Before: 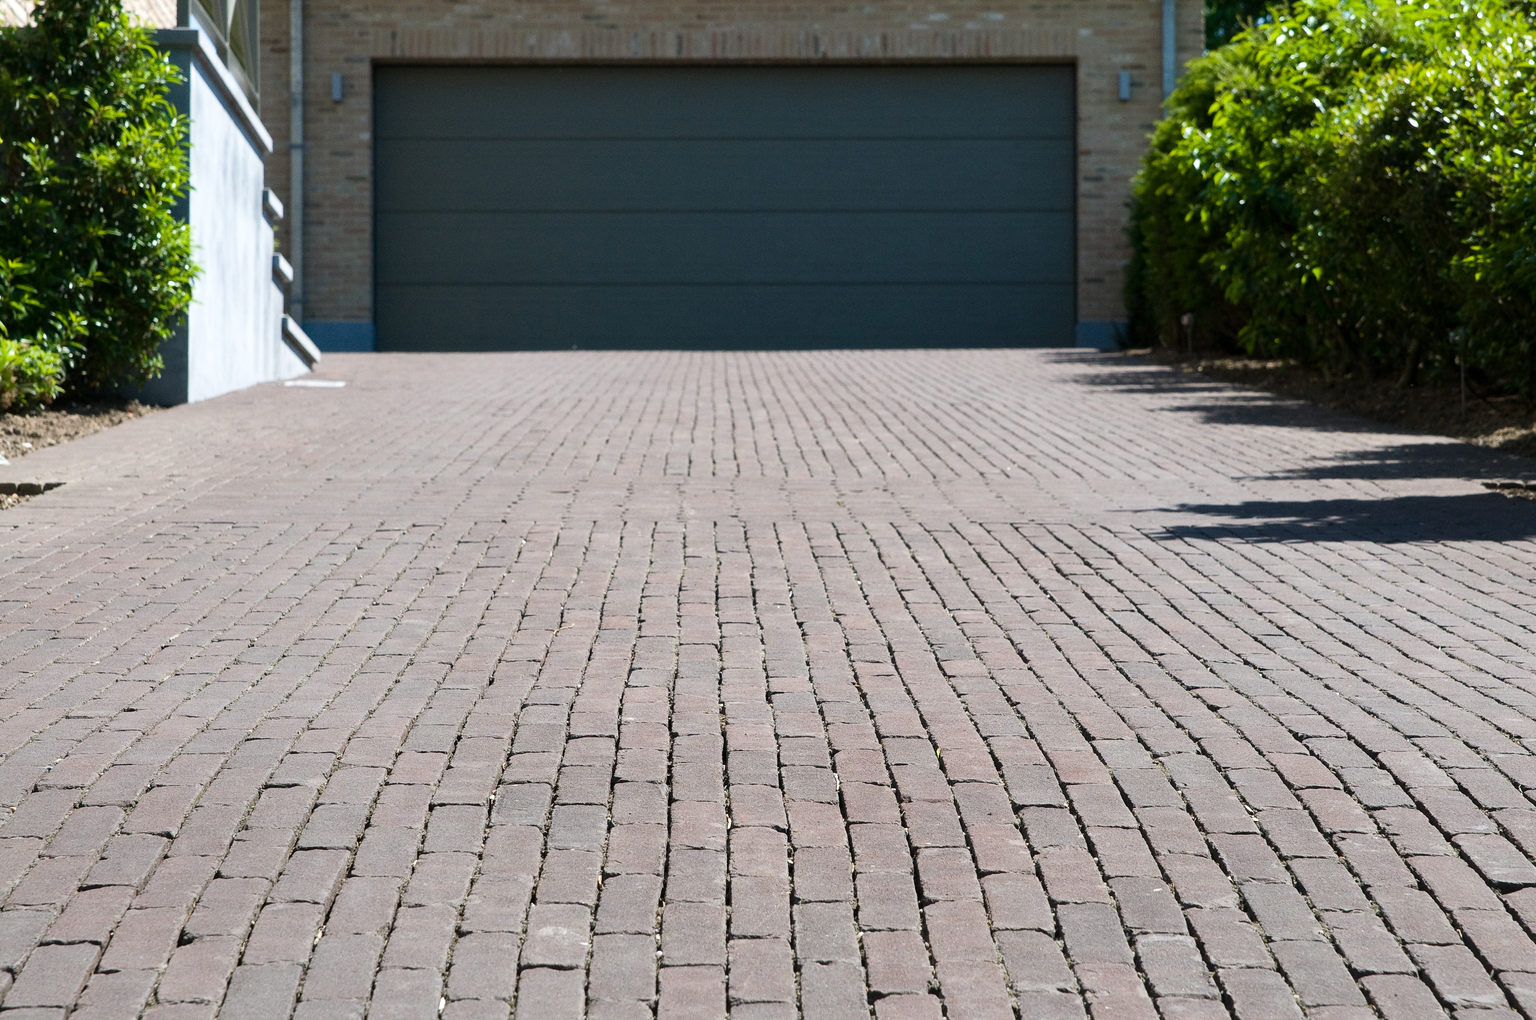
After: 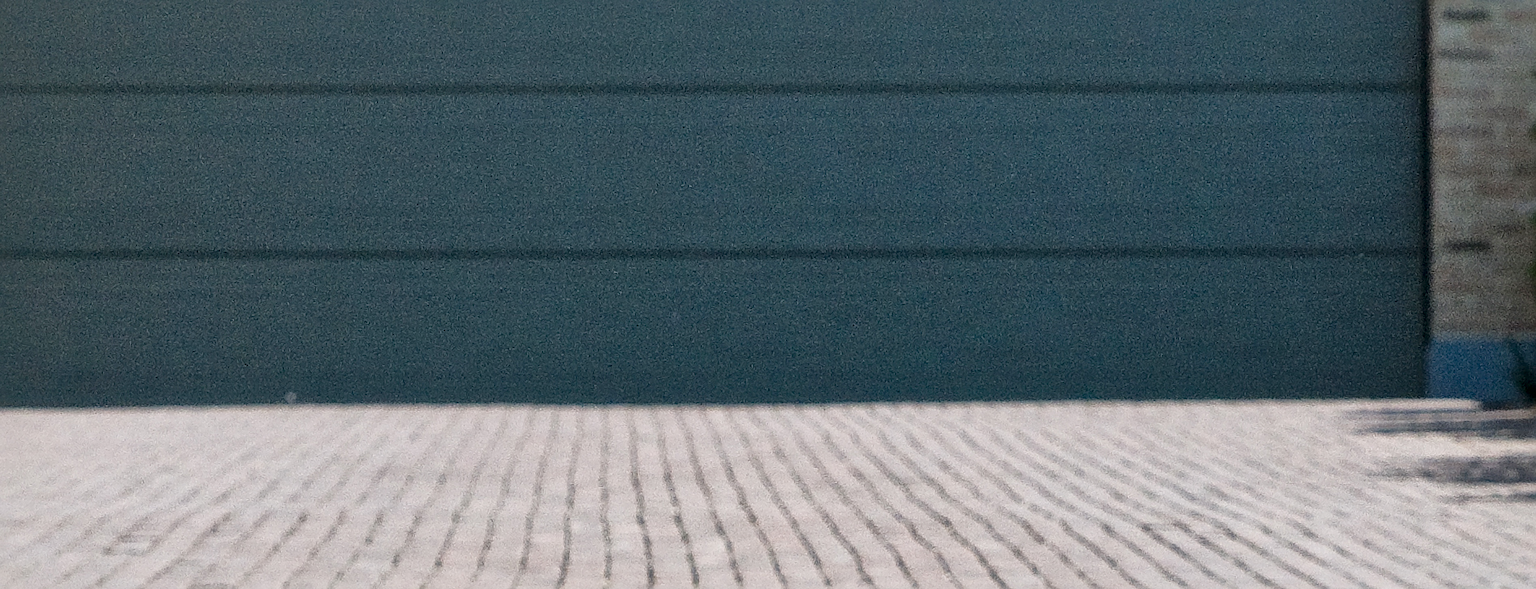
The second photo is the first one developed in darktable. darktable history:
crop: left 29.078%, top 16.861%, right 26.79%, bottom 57.544%
tone equalizer: -7 EV 0.141 EV, -6 EV 0.568 EV, -5 EV 1.14 EV, -4 EV 1.32 EV, -3 EV 1.12 EV, -2 EV 0.6 EV, -1 EV 0.16 EV, smoothing diameter 24.81%, edges refinement/feathering 9.57, preserve details guided filter
local contrast: mode bilateral grid, contrast 19, coarseness 51, detail 178%, midtone range 0.2
sharpen: on, module defaults
